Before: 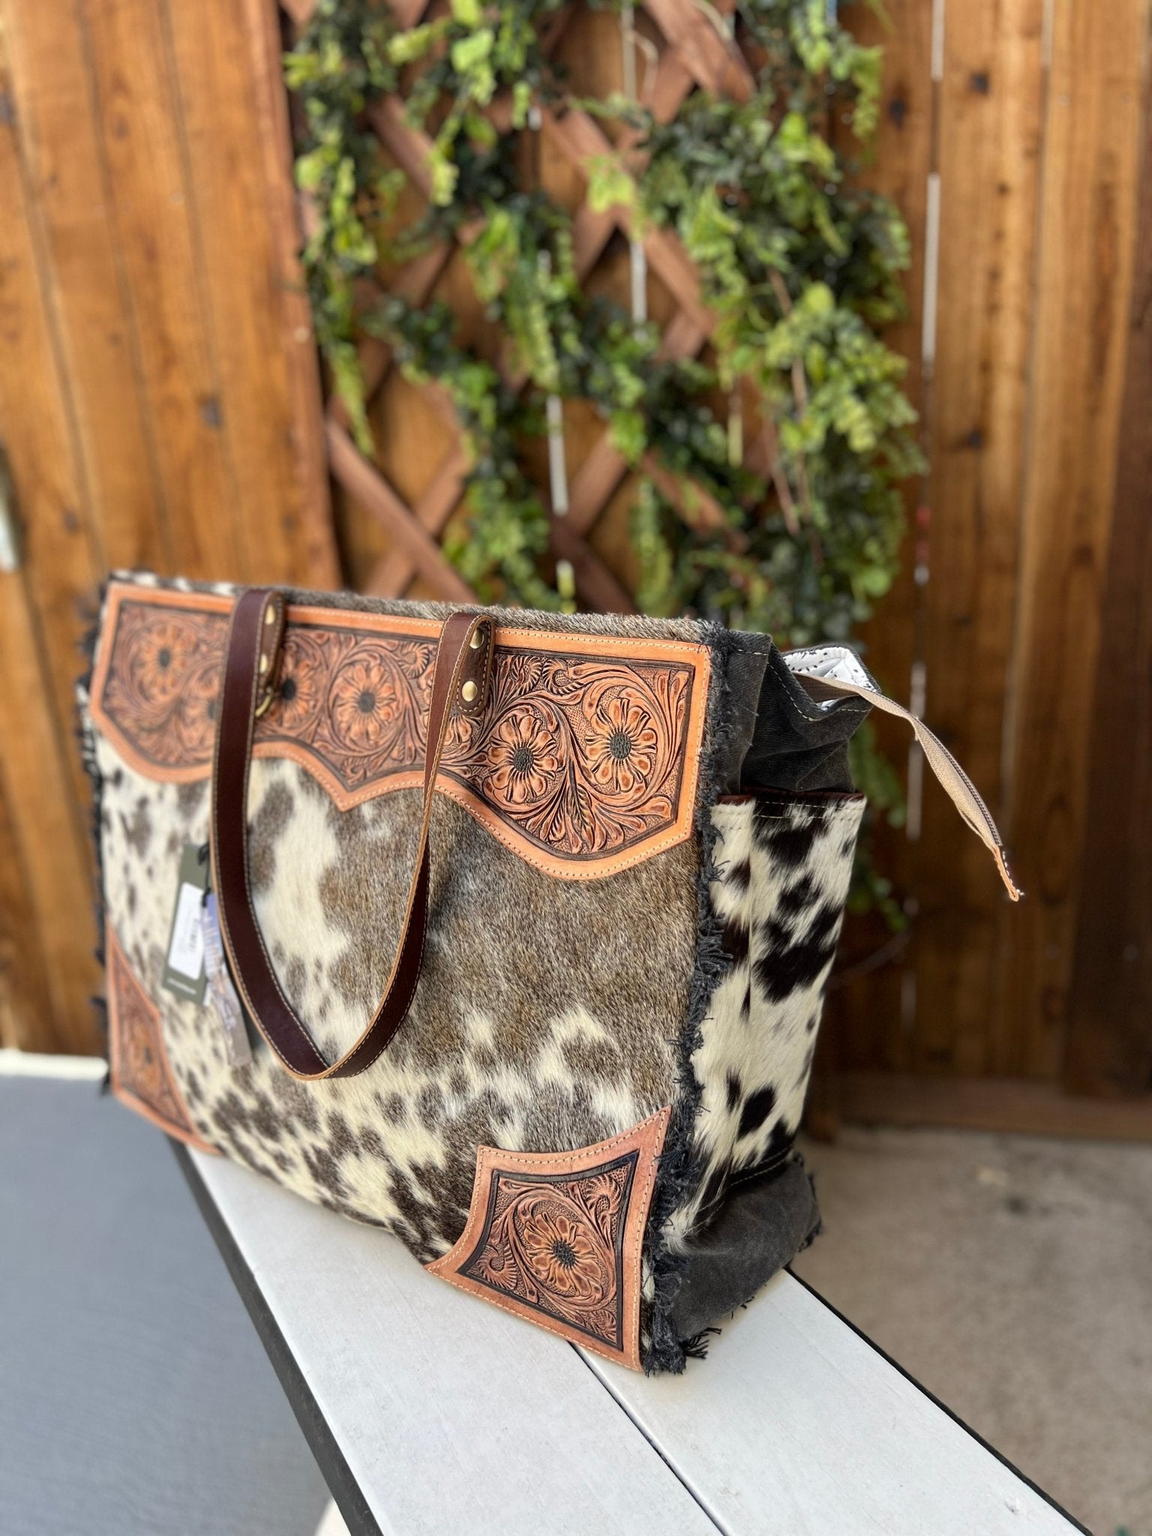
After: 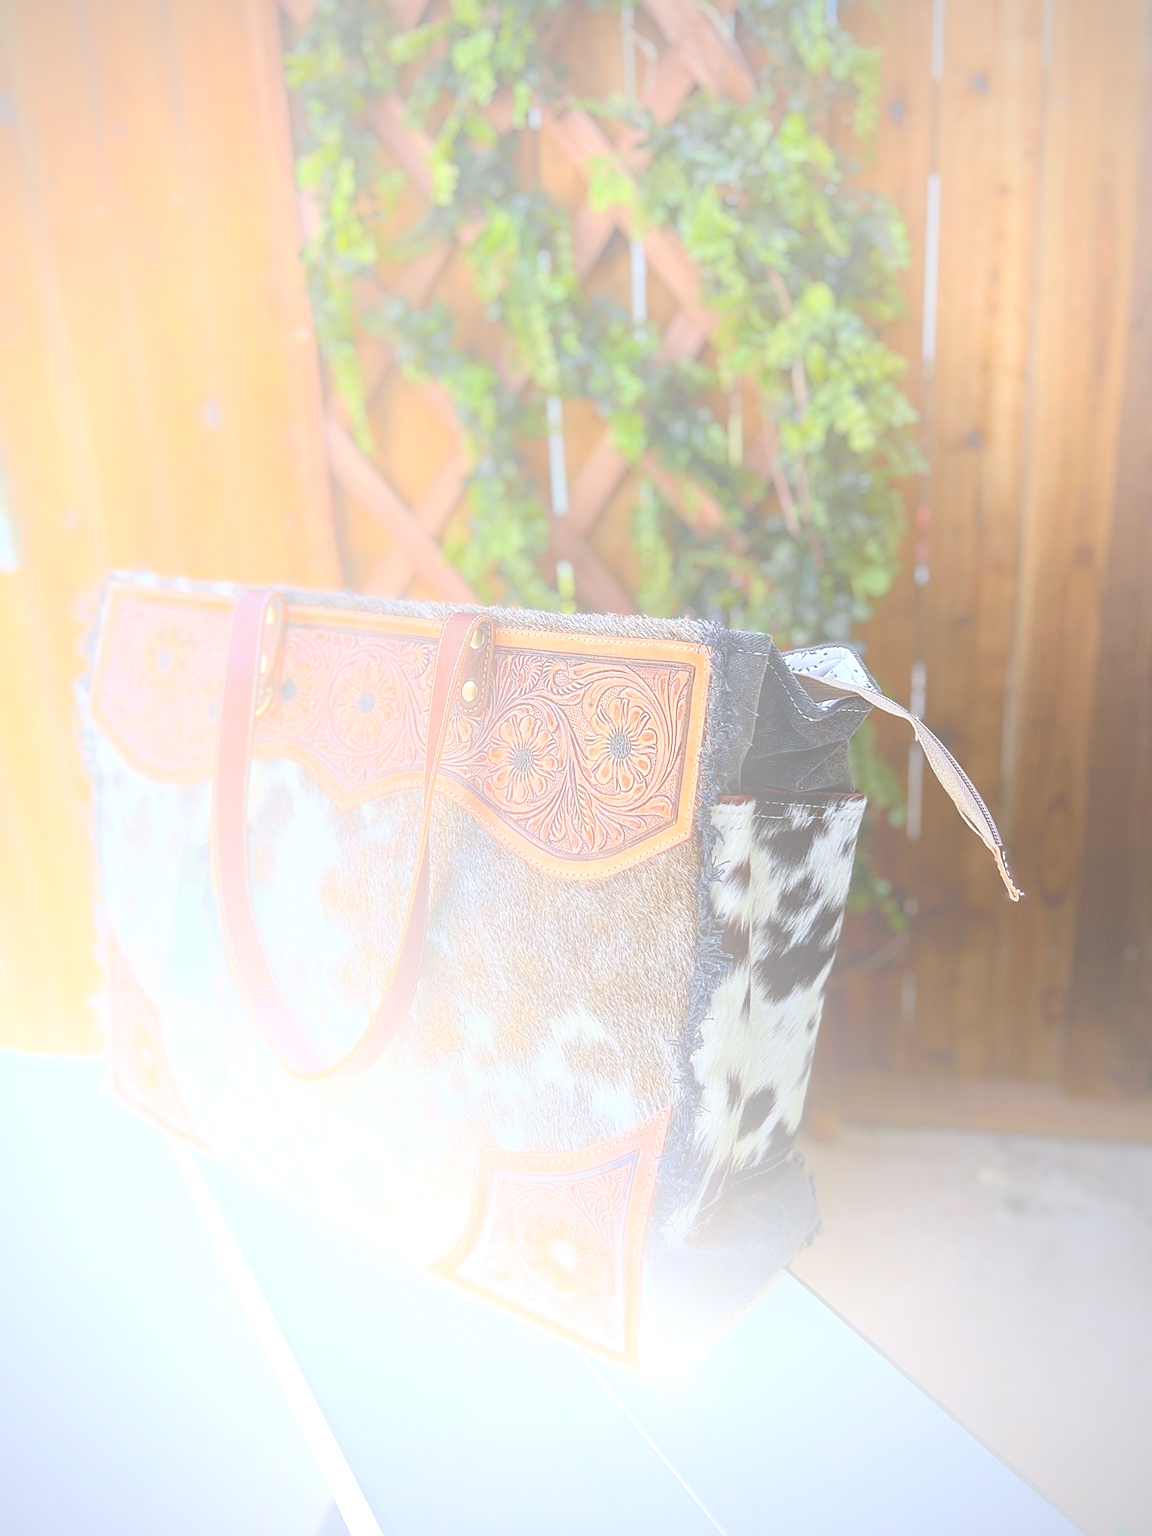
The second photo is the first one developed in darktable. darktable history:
vignetting: fall-off radius 60.92%
bloom: size 70%, threshold 25%, strength 70%
white balance: red 0.948, green 1.02, blue 1.176
contrast brightness saturation: saturation -0.1
sharpen: radius 1.4, amount 1.25, threshold 0.7
